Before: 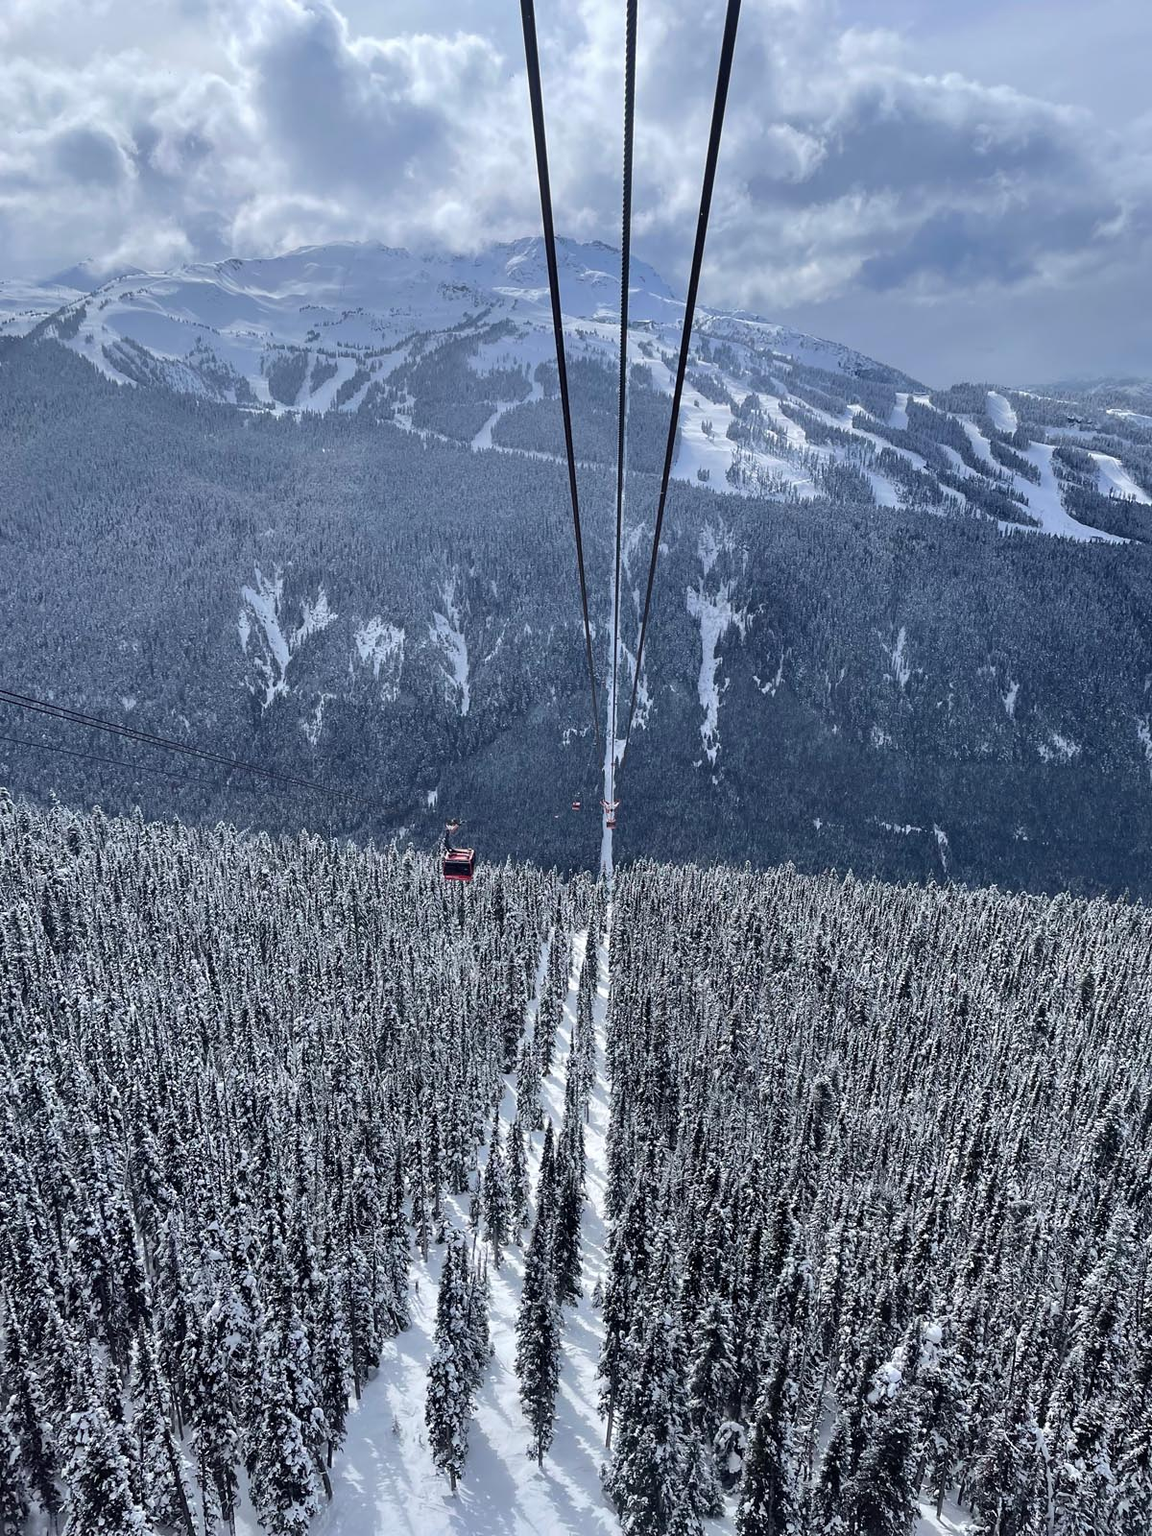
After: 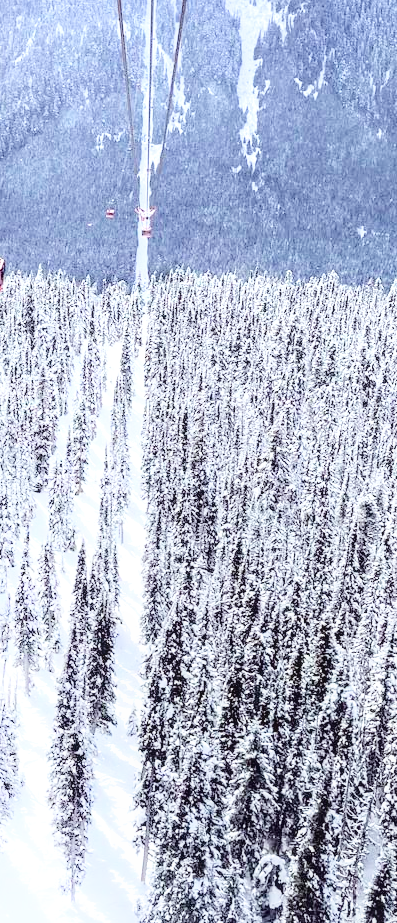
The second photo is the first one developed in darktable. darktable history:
shadows and highlights: shadows -21.3, highlights 100, soften with gaussian
color balance: mode lift, gamma, gain (sRGB), lift [1, 1.049, 1, 1]
filmic rgb: hardness 4.17
local contrast: on, module defaults
fill light: exposure -2 EV, width 8.6
crop: left 40.878%, top 39.176%, right 25.993%, bottom 3.081%
exposure: black level correction 0, exposure 2.138 EV, compensate exposure bias true, compensate highlight preservation false
